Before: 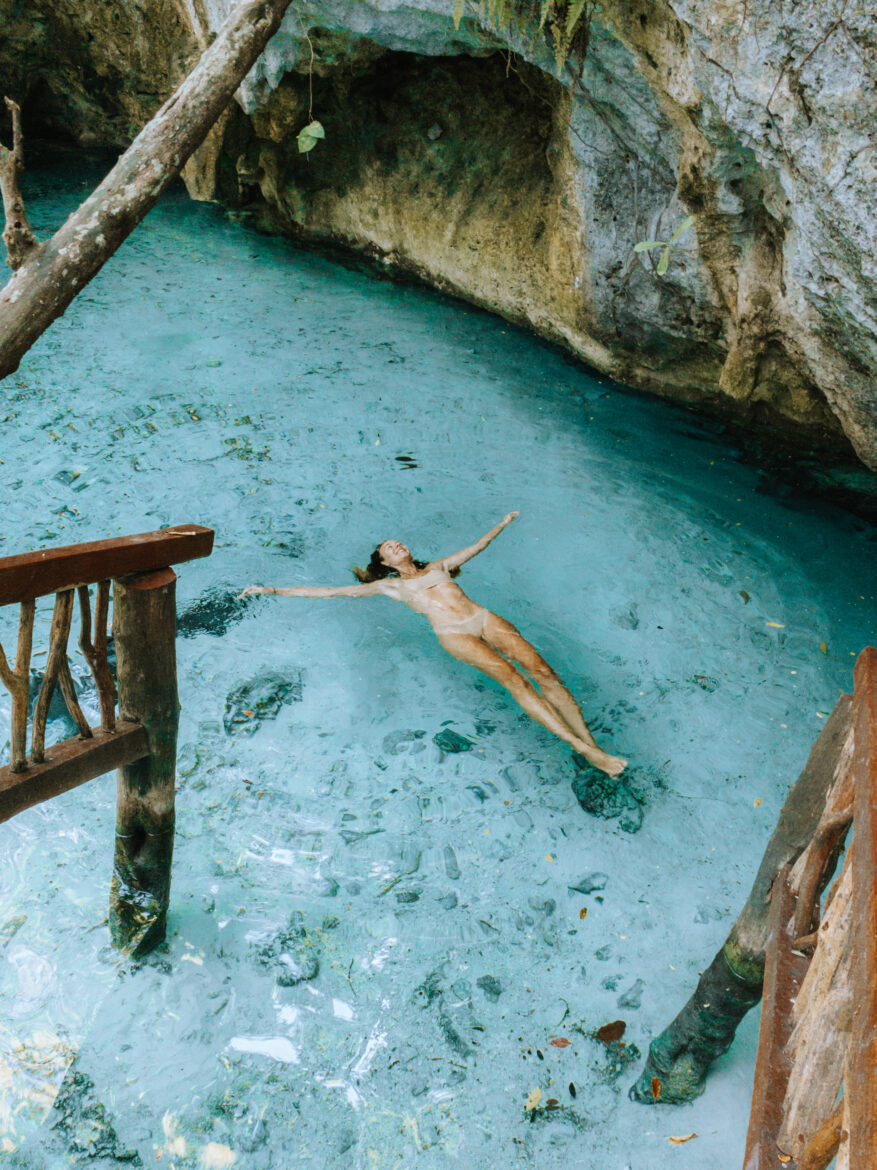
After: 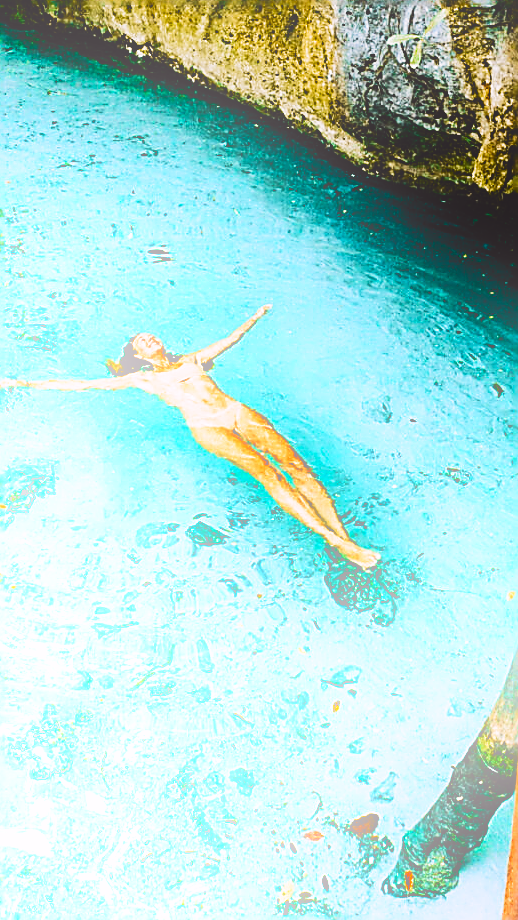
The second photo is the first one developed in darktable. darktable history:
bloom: on, module defaults
filmic rgb: black relative exposure -6.43 EV, white relative exposure 2.43 EV, threshold 3 EV, hardness 5.27, latitude 0.1%, contrast 1.425, highlights saturation mix 2%, preserve chrominance no, color science v5 (2021), contrast in shadows safe, contrast in highlights safe, enable highlight reconstruction true
sharpen: amount 2
crop and rotate: left 28.256%, top 17.734%, right 12.656%, bottom 3.573%
tone curve: curves: ch0 [(0, 0.023) (0.103, 0.087) (0.295, 0.297) (0.445, 0.531) (0.553, 0.665) (0.735, 0.843) (0.994, 1)]; ch1 [(0, 0) (0.414, 0.395) (0.447, 0.447) (0.485, 0.5) (0.512, 0.524) (0.542, 0.581) (0.581, 0.632) (0.646, 0.715) (1, 1)]; ch2 [(0, 0) (0.369, 0.388) (0.449, 0.431) (0.478, 0.471) (0.516, 0.517) (0.579, 0.624) (0.674, 0.775) (1, 1)], color space Lab, independent channels, preserve colors none
